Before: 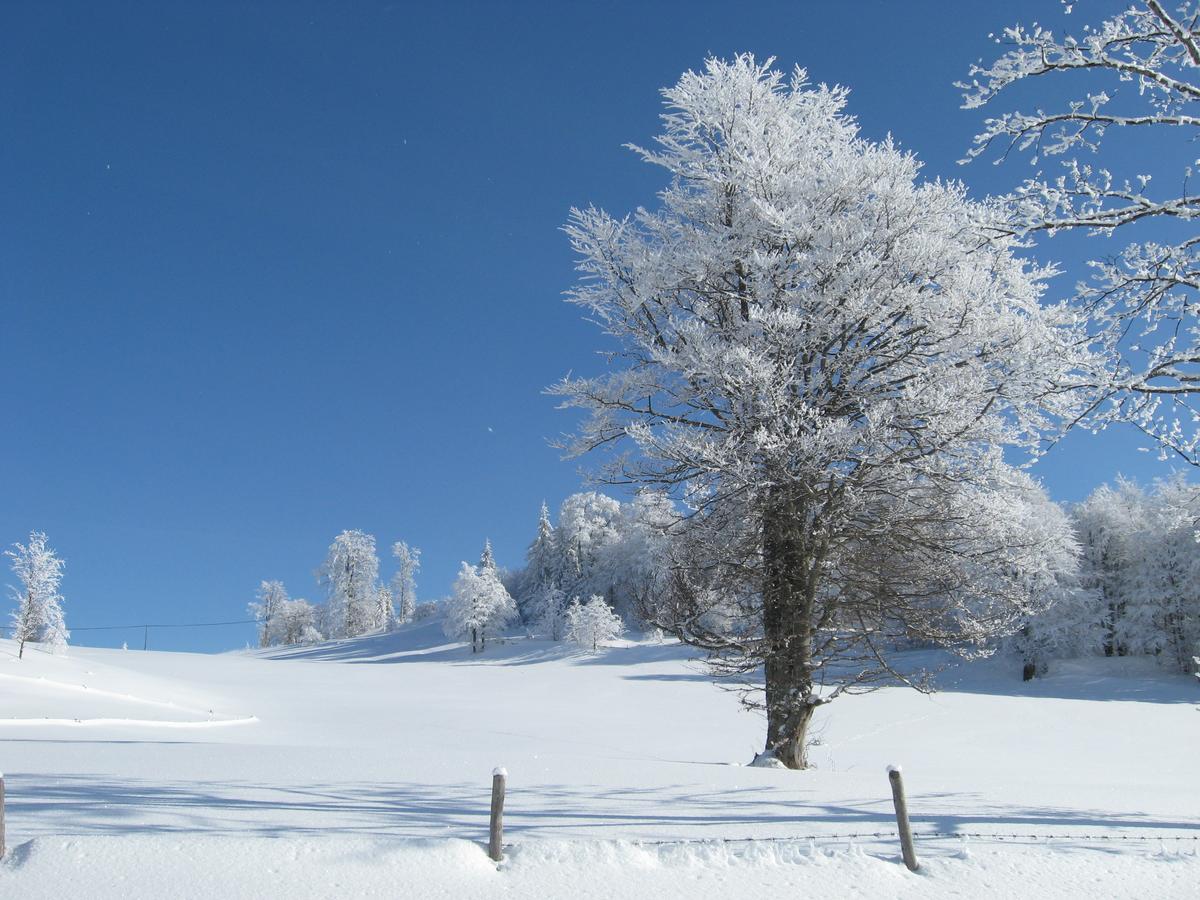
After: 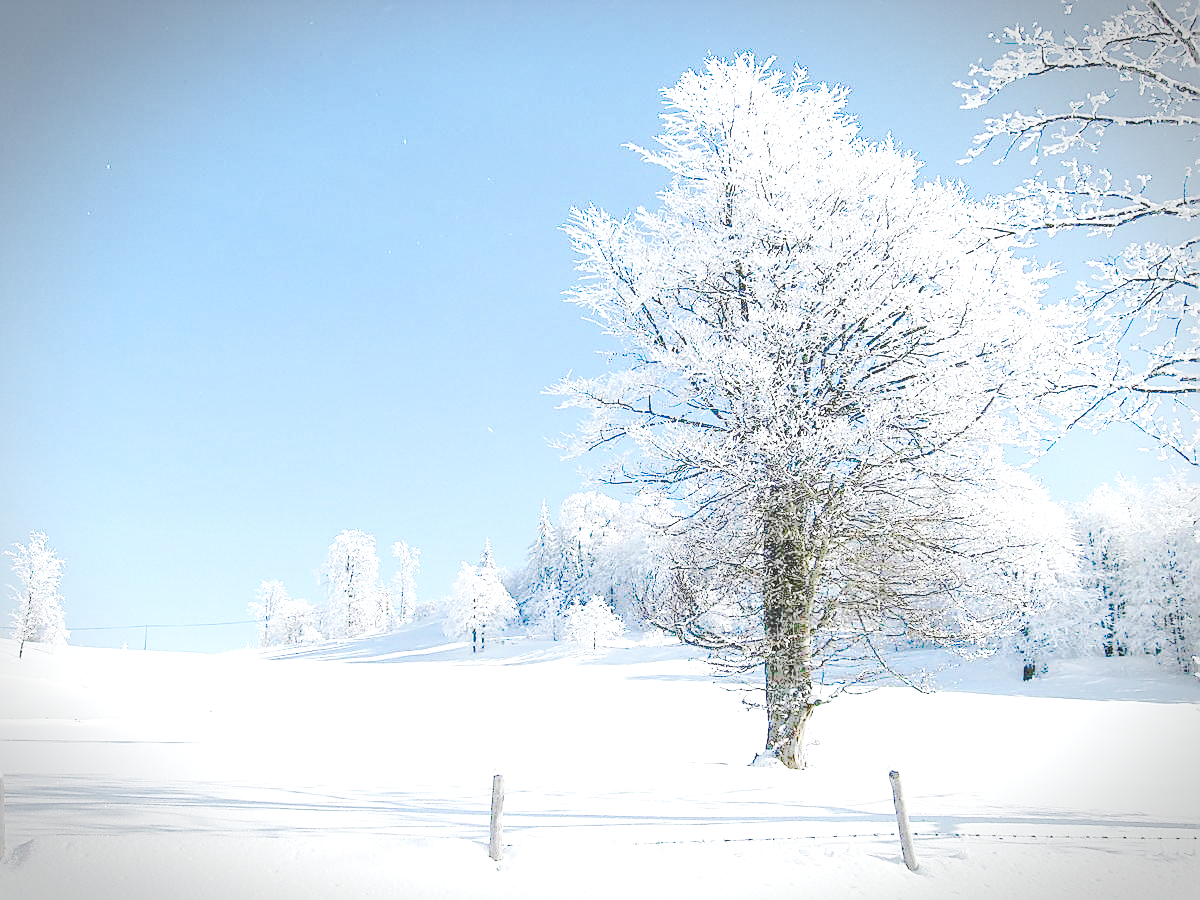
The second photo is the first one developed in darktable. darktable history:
contrast brightness saturation: contrast 0.048
sharpen: radius 1.367, amount 1.24, threshold 0.759
vignetting: fall-off radius 60%, automatic ratio true, dithering 8-bit output
tone curve: curves: ch0 [(0, 0) (0.003, 0.003) (0.011, 0.01) (0.025, 0.023) (0.044, 0.042) (0.069, 0.065) (0.1, 0.094) (0.136, 0.128) (0.177, 0.167) (0.224, 0.211) (0.277, 0.261) (0.335, 0.316) (0.399, 0.376) (0.468, 0.441) (0.543, 0.685) (0.623, 0.741) (0.709, 0.8) (0.801, 0.863) (0.898, 0.929) (1, 1)], preserve colors none
color balance rgb: white fulcrum 0.092 EV, linear chroma grading › global chroma 9.73%, perceptual saturation grading › global saturation 9.218%, perceptual saturation grading › highlights -12.815%, perceptual saturation grading › mid-tones 14.86%, perceptual saturation grading › shadows 22.14%
exposure: black level correction 0, exposure 1.199 EV, compensate highlight preservation false
base curve: curves: ch0 [(0, 0.007) (0.028, 0.063) (0.121, 0.311) (0.46, 0.743) (0.859, 0.957) (1, 1)], preserve colors none
local contrast: on, module defaults
